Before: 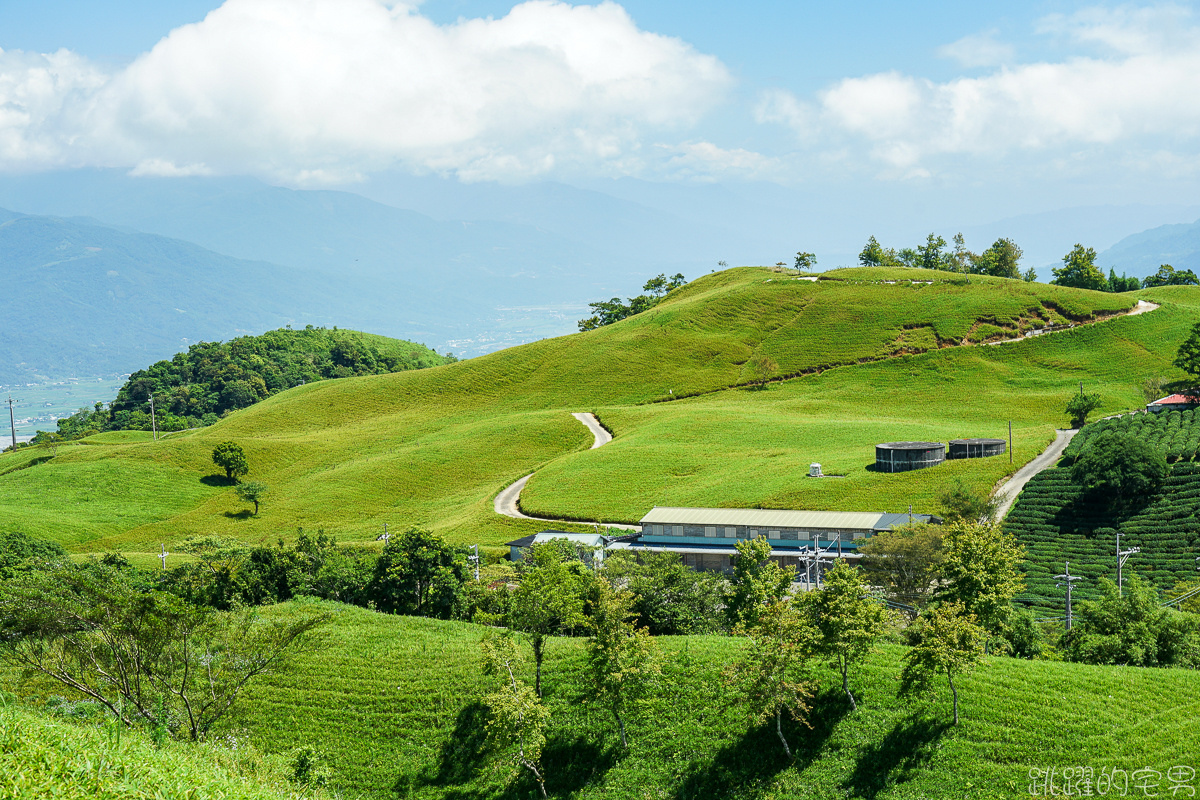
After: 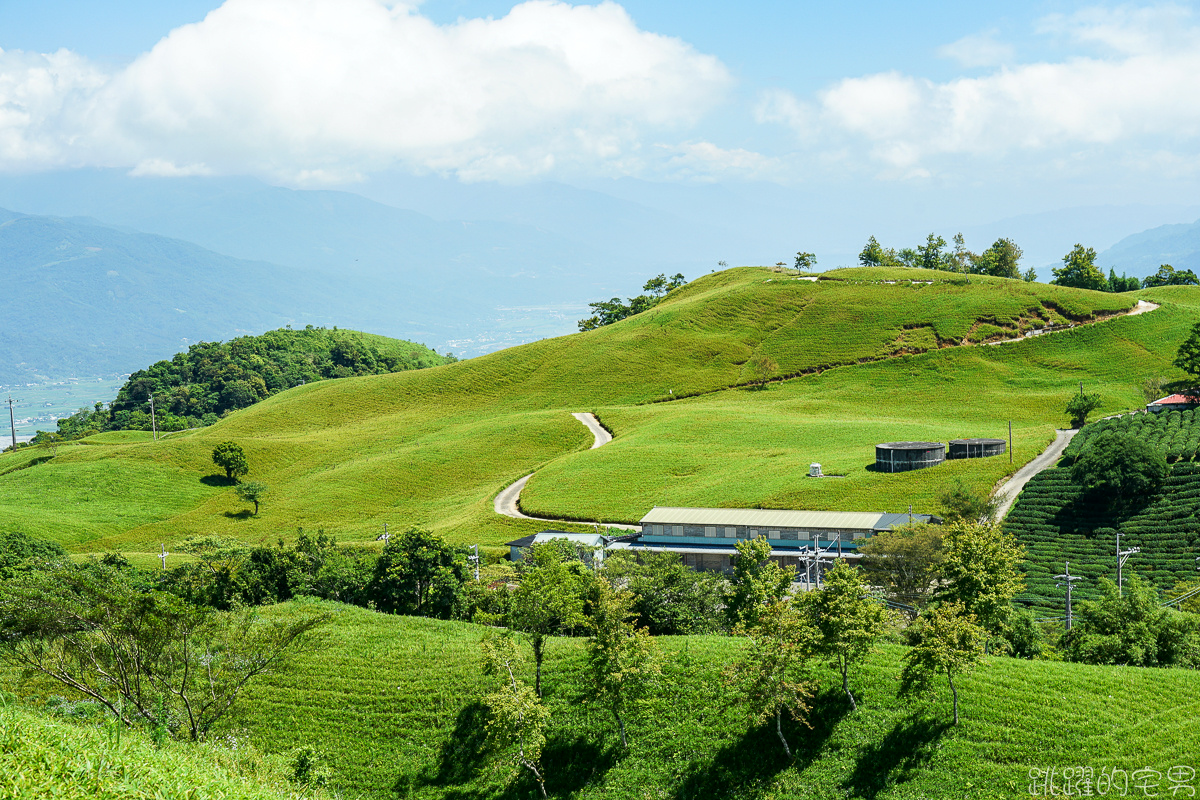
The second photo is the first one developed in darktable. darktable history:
shadows and highlights: shadows -31.53, highlights 29.55
